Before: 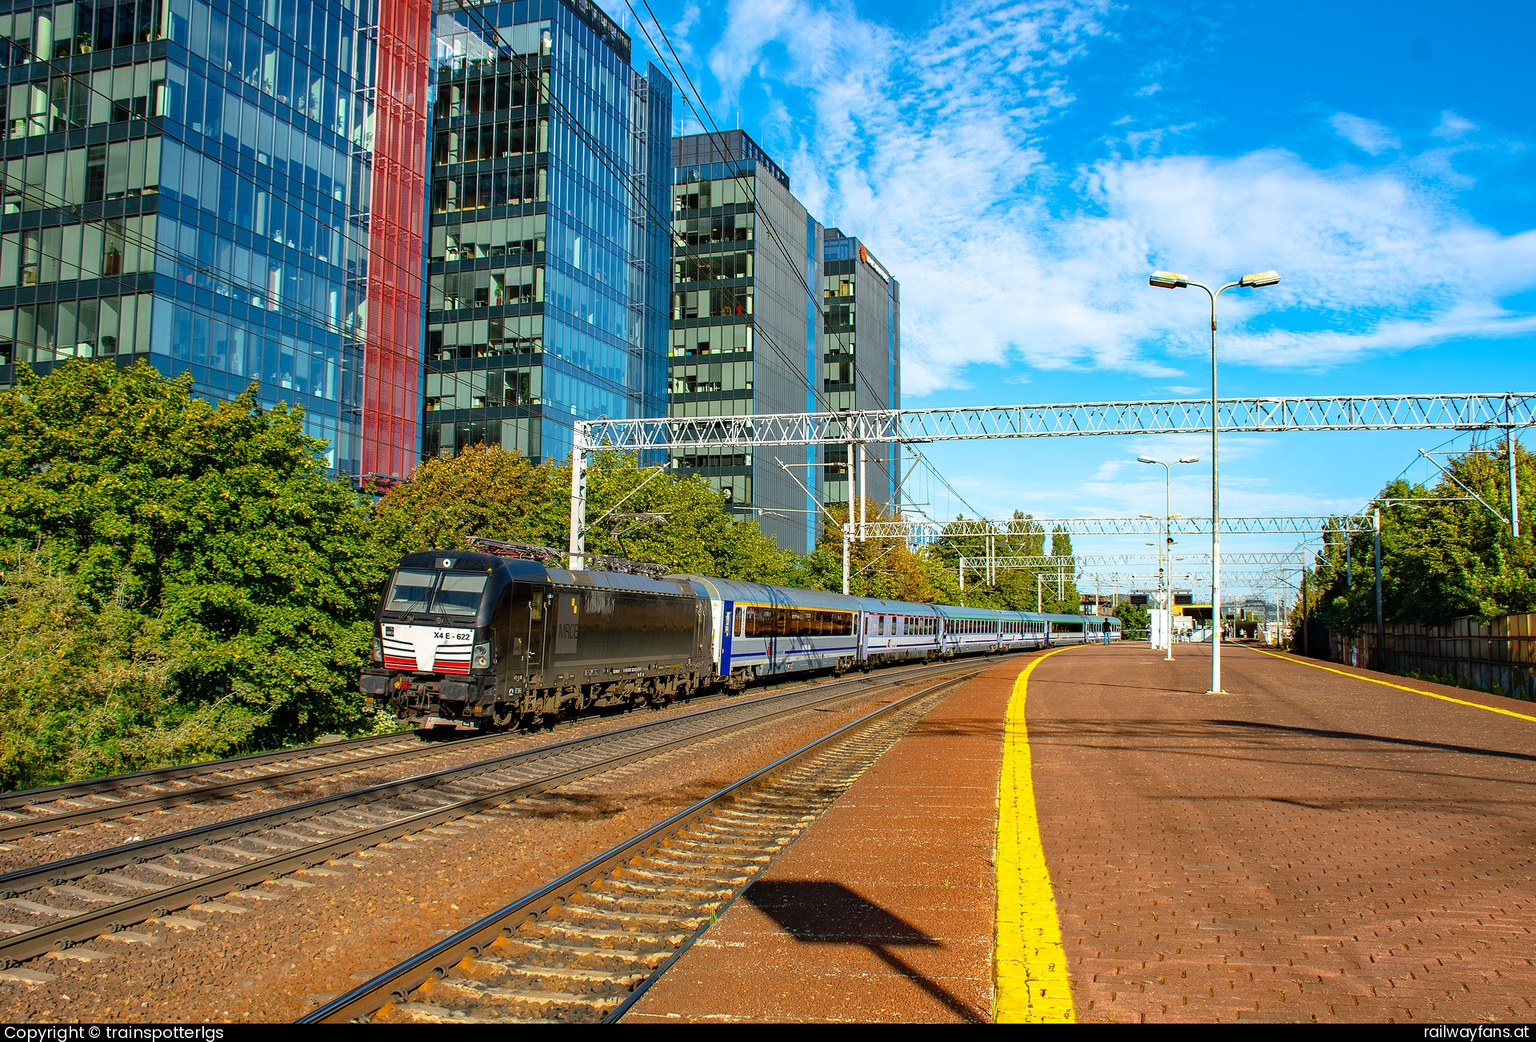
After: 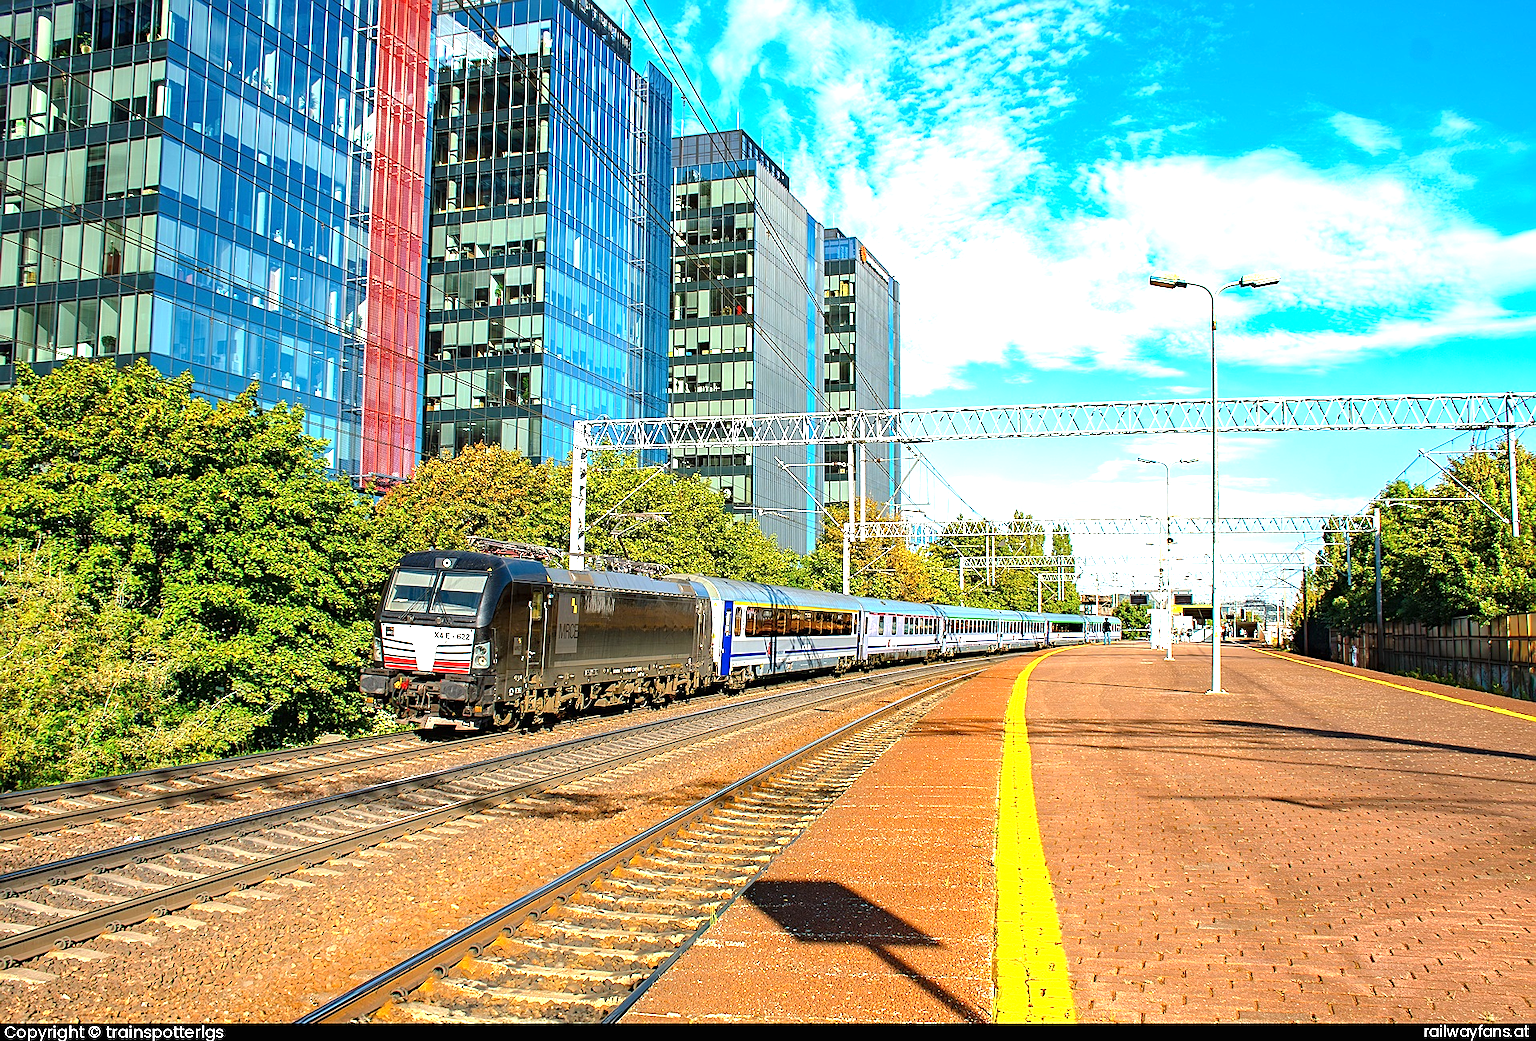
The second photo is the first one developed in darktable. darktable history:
exposure: black level correction 0, exposure 1.097 EV, compensate highlight preservation false
sharpen: on, module defaults
